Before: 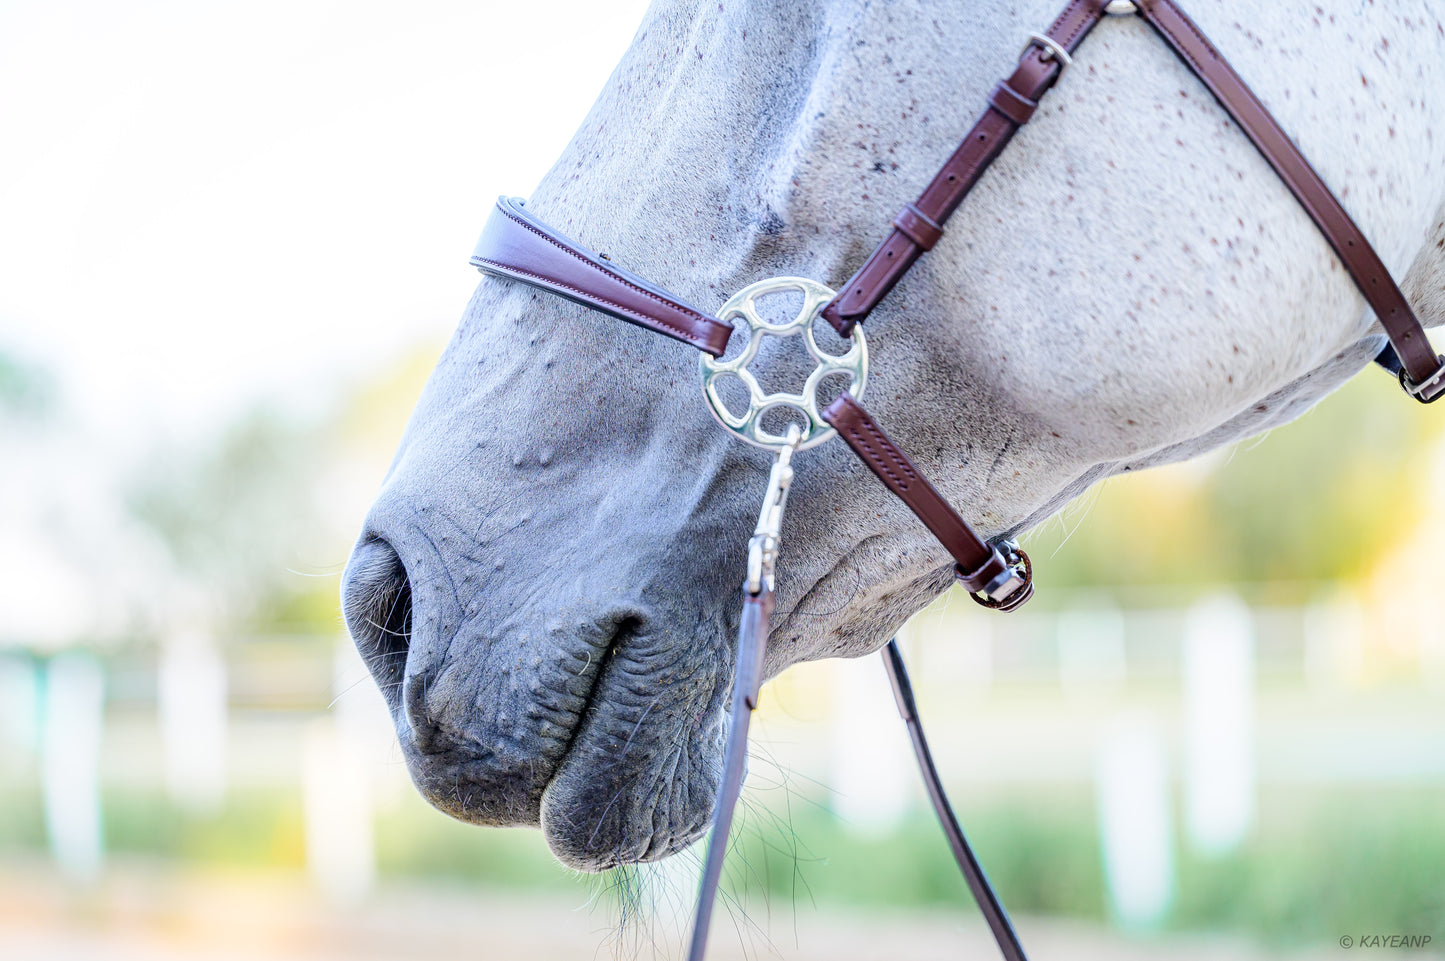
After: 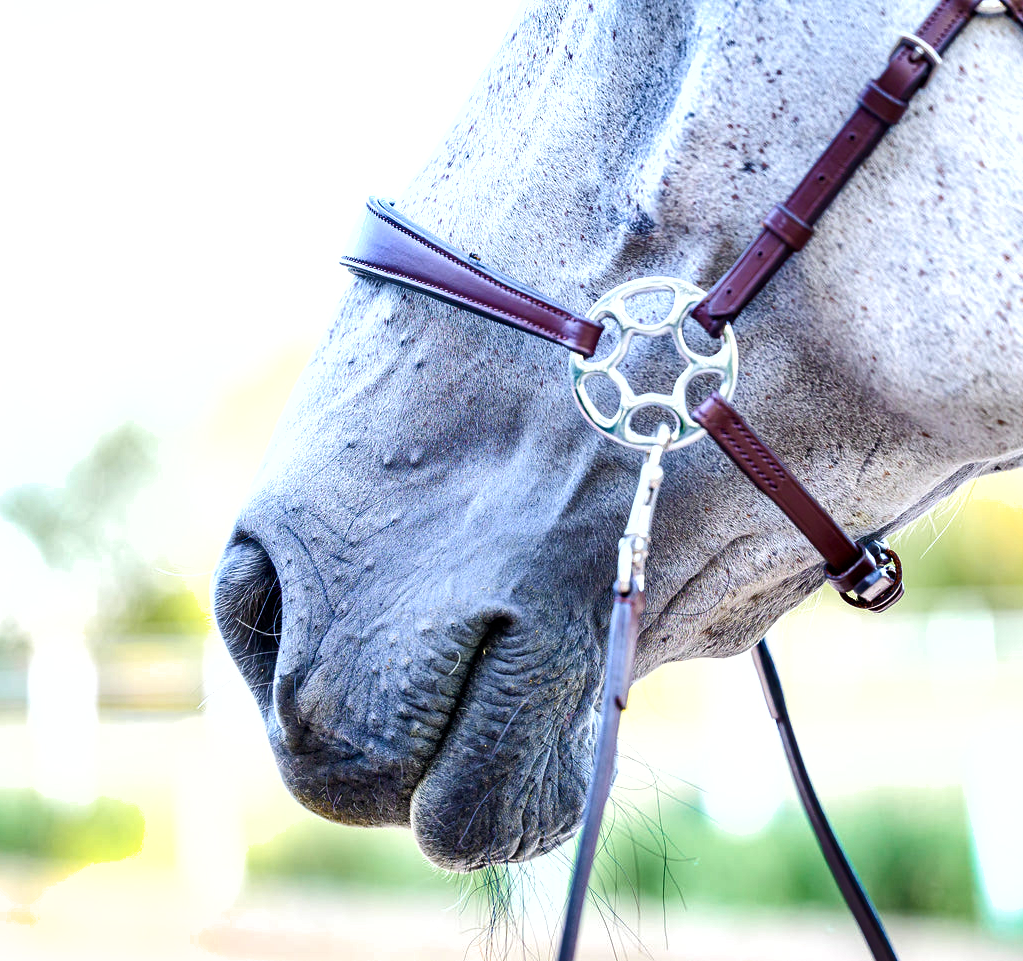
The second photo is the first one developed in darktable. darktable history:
crop and rotate: left 9.061%, right 20.142%
color balance rgb: shadows lift › luminance -20%, power › hue 72.24°, highlights gain › luminance 15%, global offset › hue 171.6°, perceptual saturation grading › highlights -15%, perceptual saturation grading › shadows 25%, global vibrance 35%, contrast 10%
shadows and highlights: low approximation 0.01, soften with gaussian
